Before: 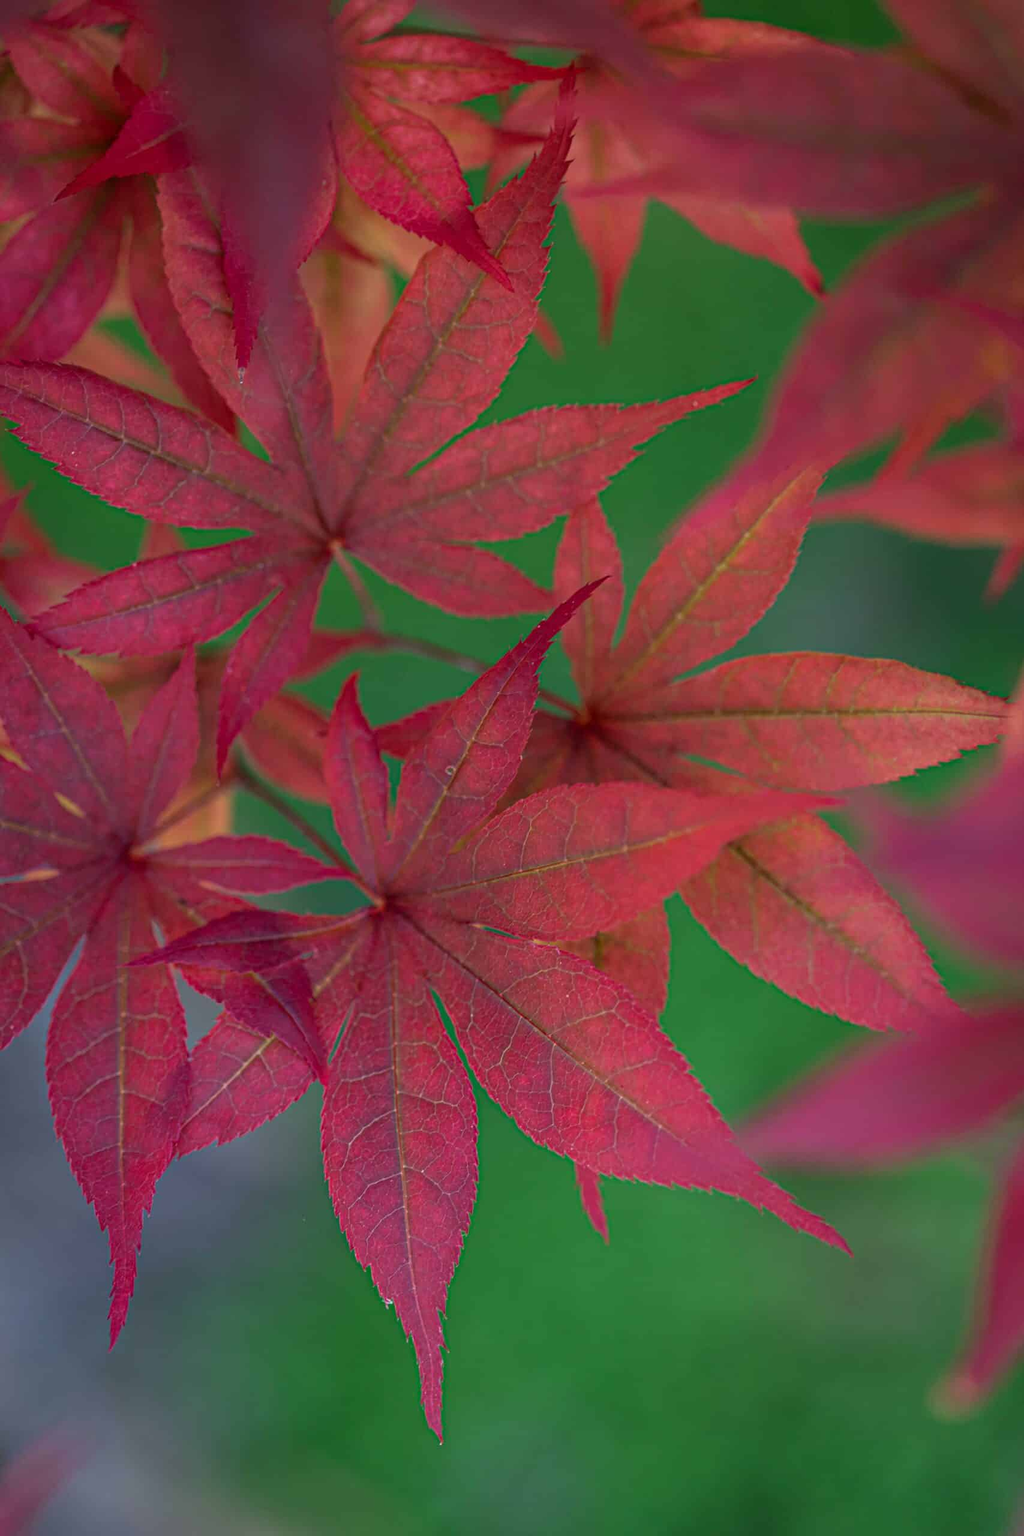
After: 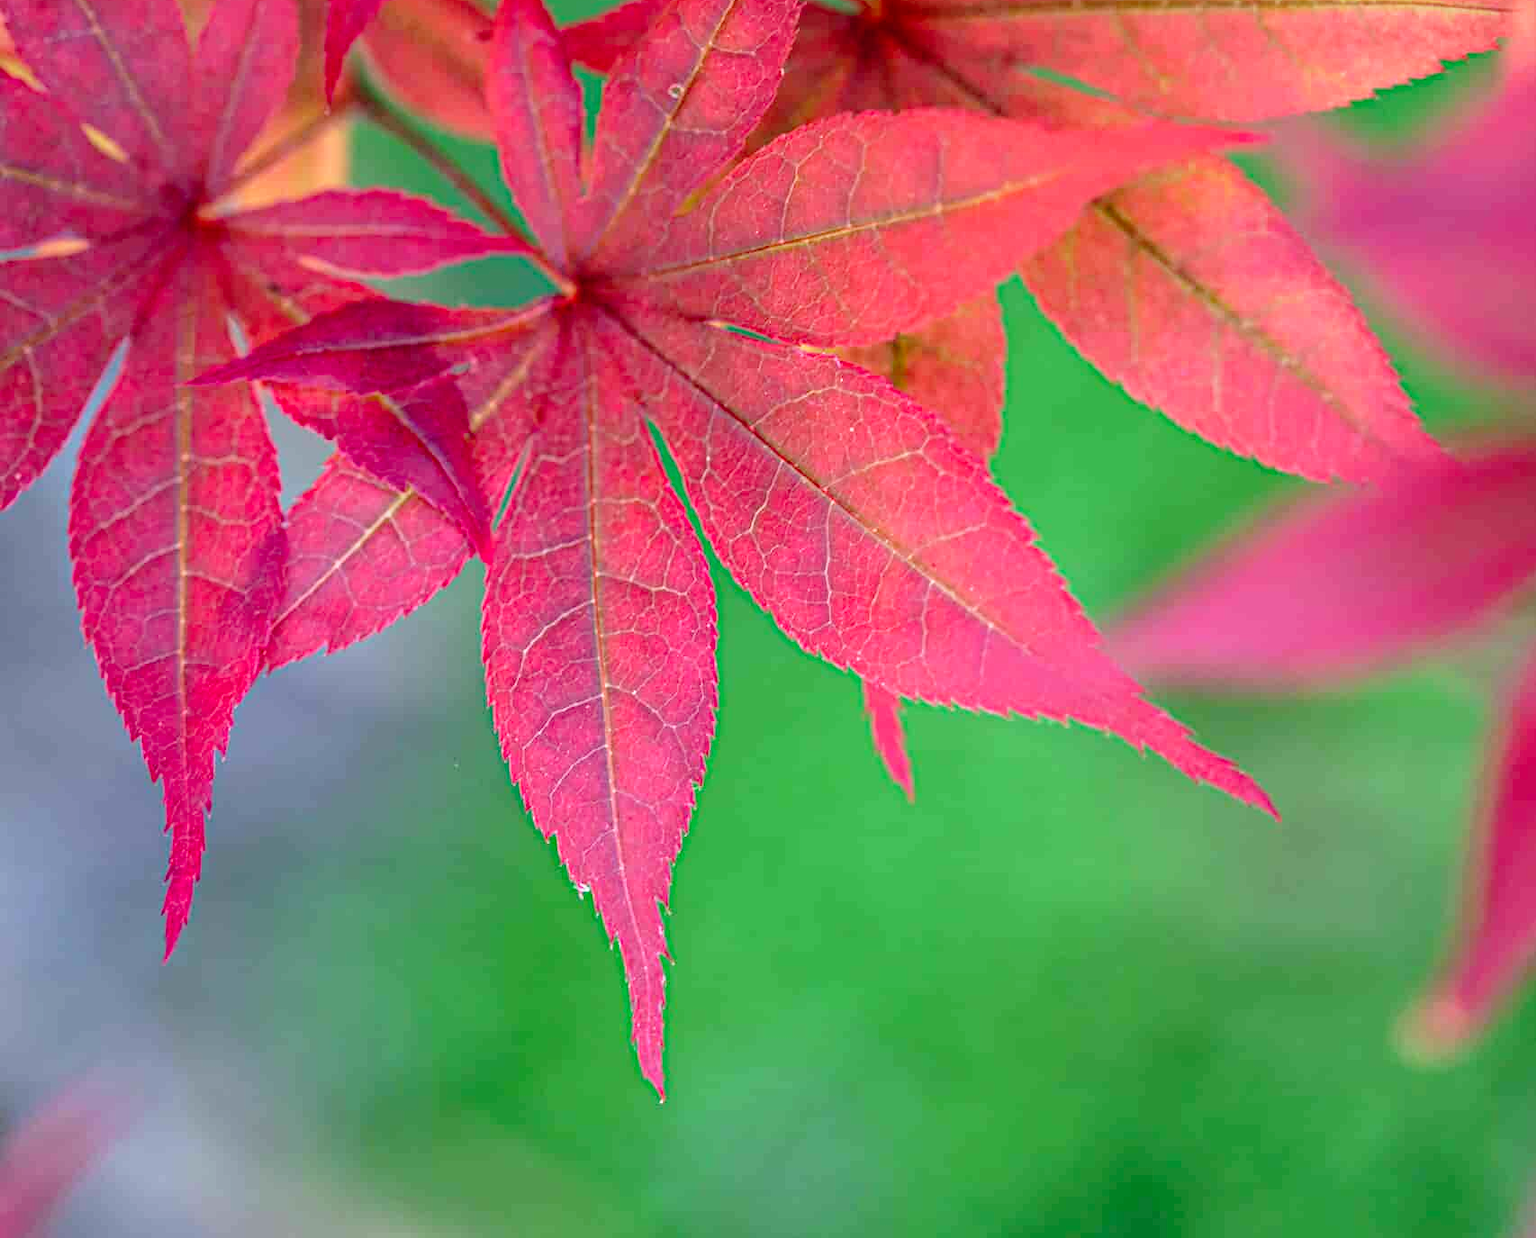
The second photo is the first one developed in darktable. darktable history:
crop and rotate: top 46.237%
base curve: curves: ch0 [(0, 0) (0.012, 0.01) (0.073, 0.168) (0.31, 0.711) (0.645, 0.957) (1, 1)], preserve colors none
